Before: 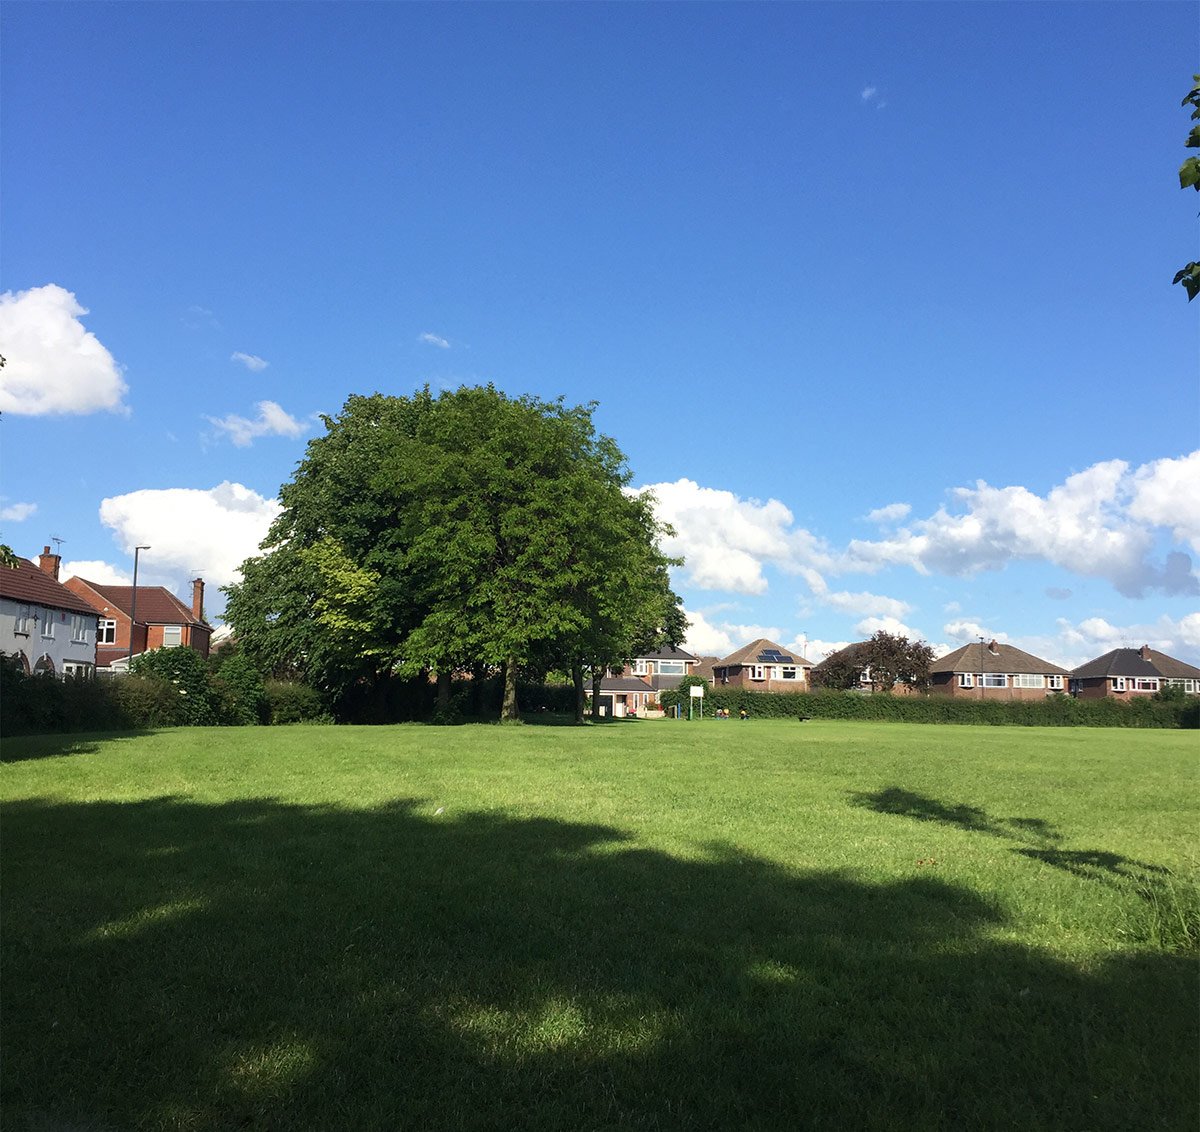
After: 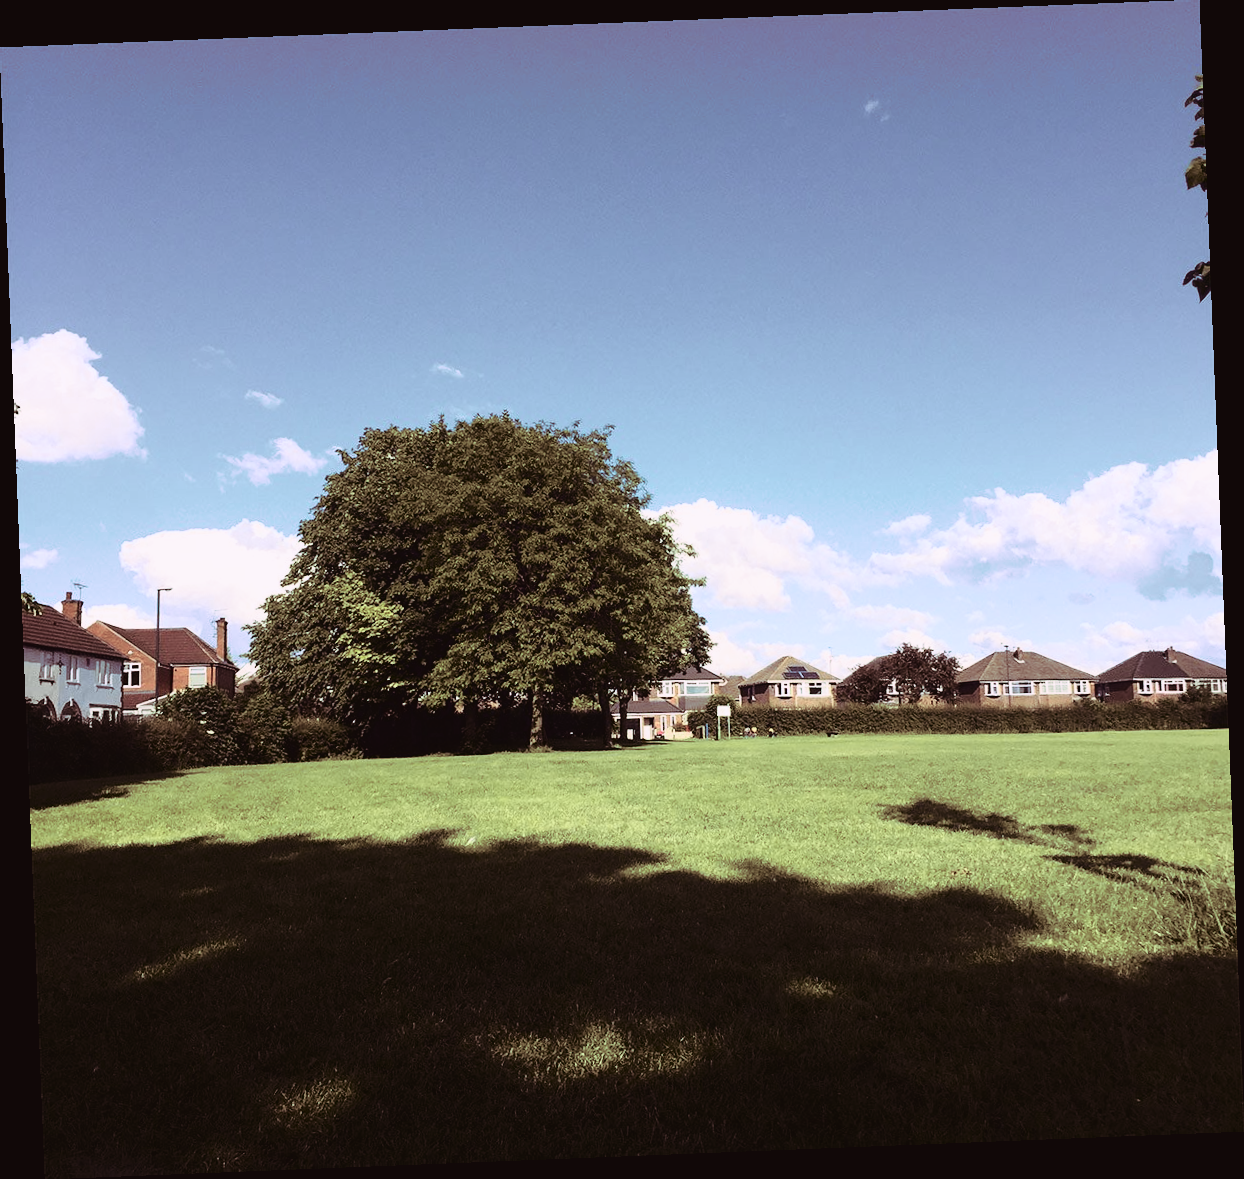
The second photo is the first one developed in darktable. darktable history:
tone curve: curves: ch0 [(0, 0.032) (0.078, 0.052) (0.236, 0.168) (0.43, 0.472) (0.508, 0.566) (0.66, 0.754) (0.79, 0.883) (0.994, 0.974)]; ch1 [(0, 0) (0.161, 0.092) (0.35, 0.33) (0.379, 0.401) (0.456, 0.456) (0.508, 0.501) (0.547, 0.531) (0.573, 0.563) (0.625, 0.602) (0.718, 0.734) (1, 1)]; ch2 [(0, 0) (0.369, 0.427) (0.44, 0.434) (0.502, 0.501) (0.54, 0.537) (0.586, 0.59) (0.621, 0.604) (1, 1)], color space Lab, independent channels, preserve colors none
rotate and perspective: rotation -2.29°, automatic cropping off
split-toning: highlights › hue 298.8°, highlights › saturation 0.73, compress 41.76%
